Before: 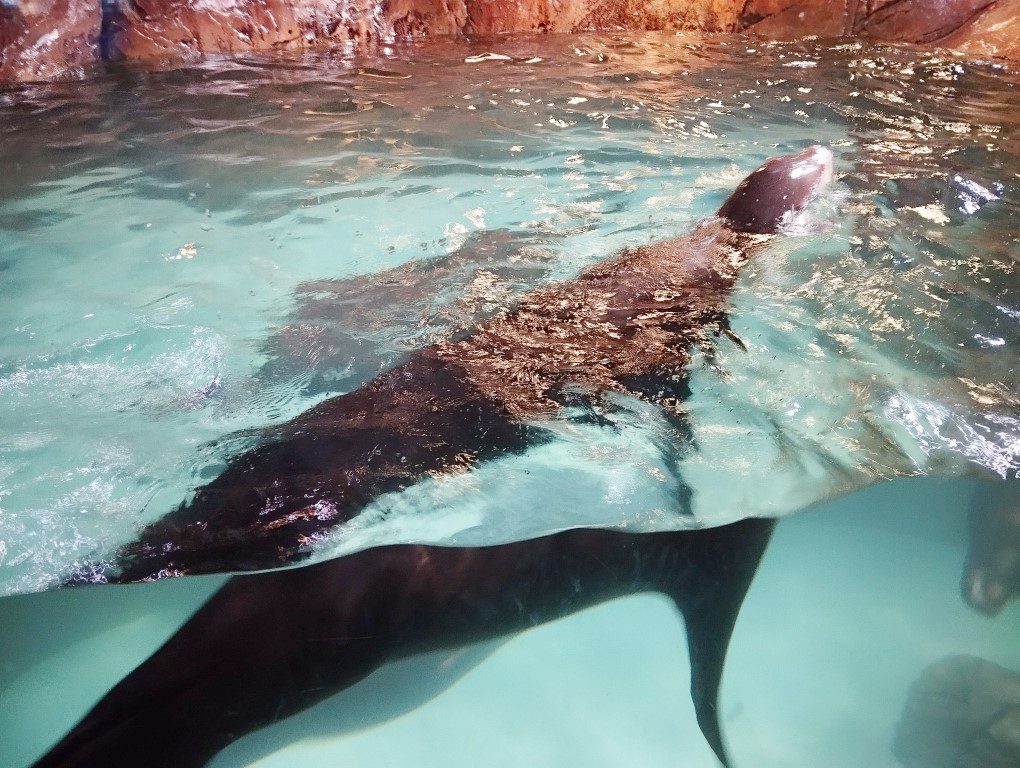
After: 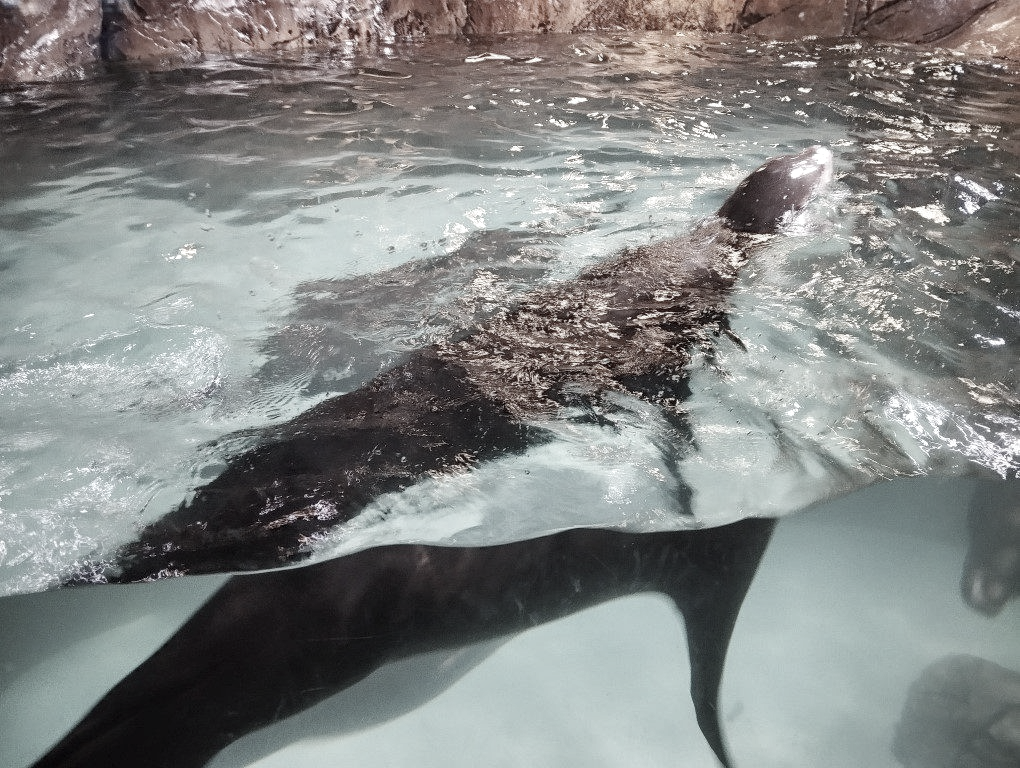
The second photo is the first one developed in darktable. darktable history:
local contrast: on, module defaults
color correction: saturation 0.3
shadows and highlights: soften with gaussian
